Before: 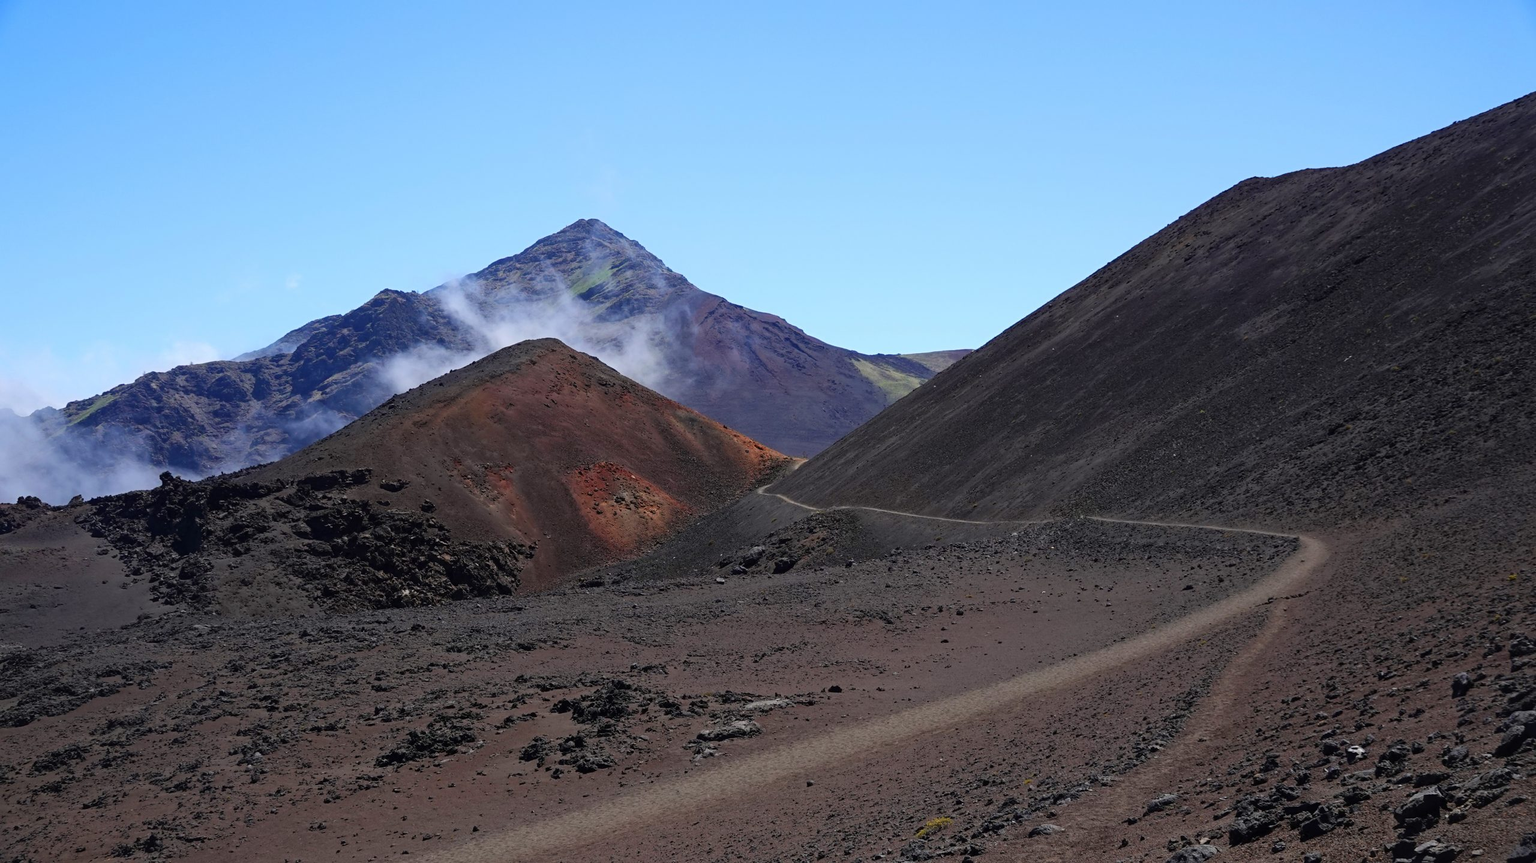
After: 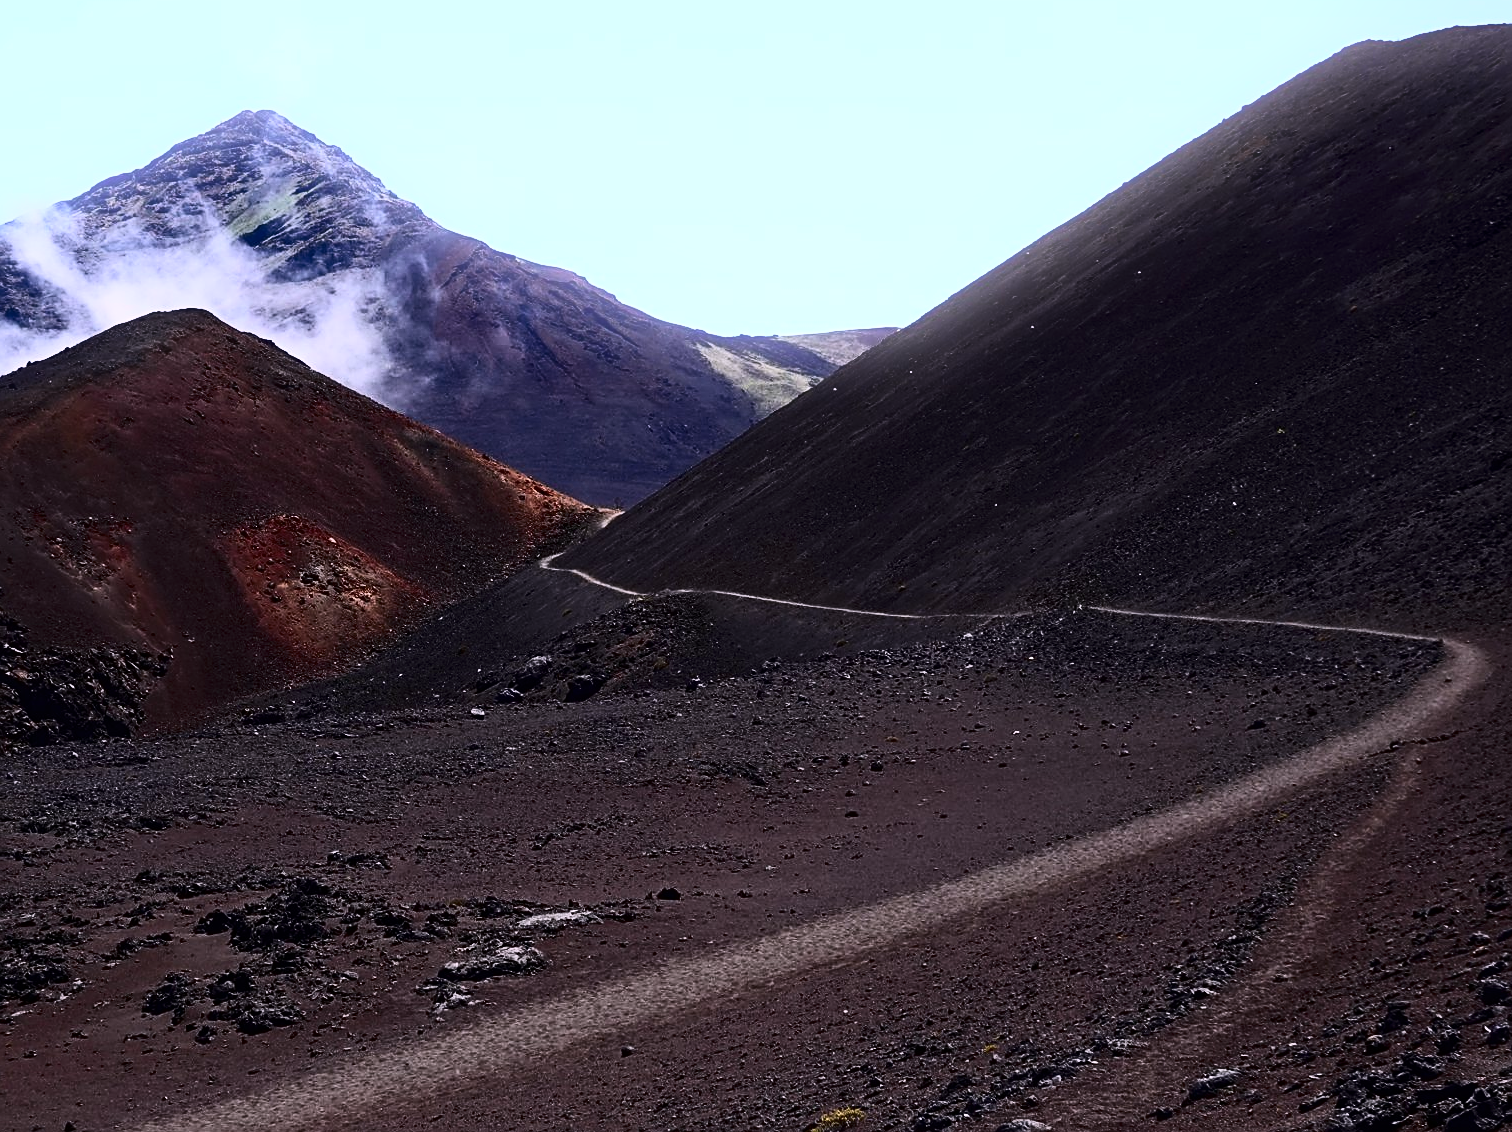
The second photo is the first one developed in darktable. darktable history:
crop and rotate: left 28.256%, top 17.734%, right 12.656%, bottom 3.573%
contrast brightness saturation: contrast 0.5, saturation -0.1
white balance: red 1.066, blue 1.119
bloom: size 9%, threshold 100%, strength 7%
sharpen: on, module defaults
